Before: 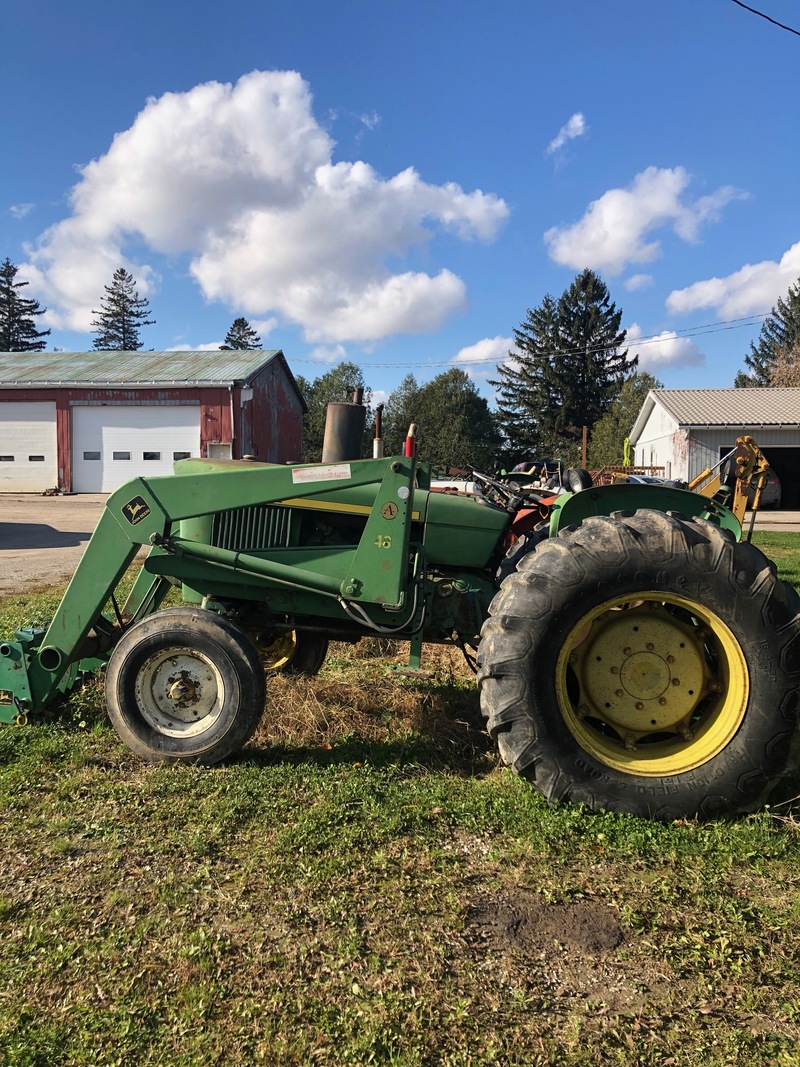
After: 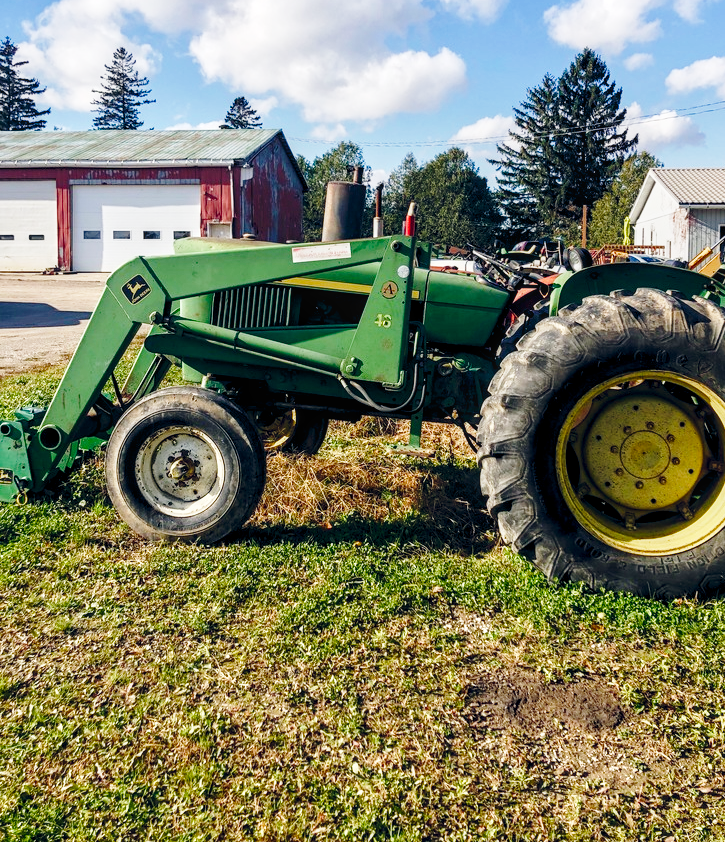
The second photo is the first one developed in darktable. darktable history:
crop: top 20.788%, right 9.327%, bottom 0.254%
local contrast: on, module defaults
color balance rgb: global offset › chroma 0.104%, global offset › hue 249.24°, perceptual saturation grading › global saturation 20%, perceptual saturation grading › highlights -49.181%, perceptual saturation grading › shadows 24.749%, global vibrance 20%
base curve: curves: ch0 [(0, 0) (0.028, 0.03) (0.121, 0.232) (0.46, 0.748) (0.859, 0.968) (1, 1)], preserve colors none
